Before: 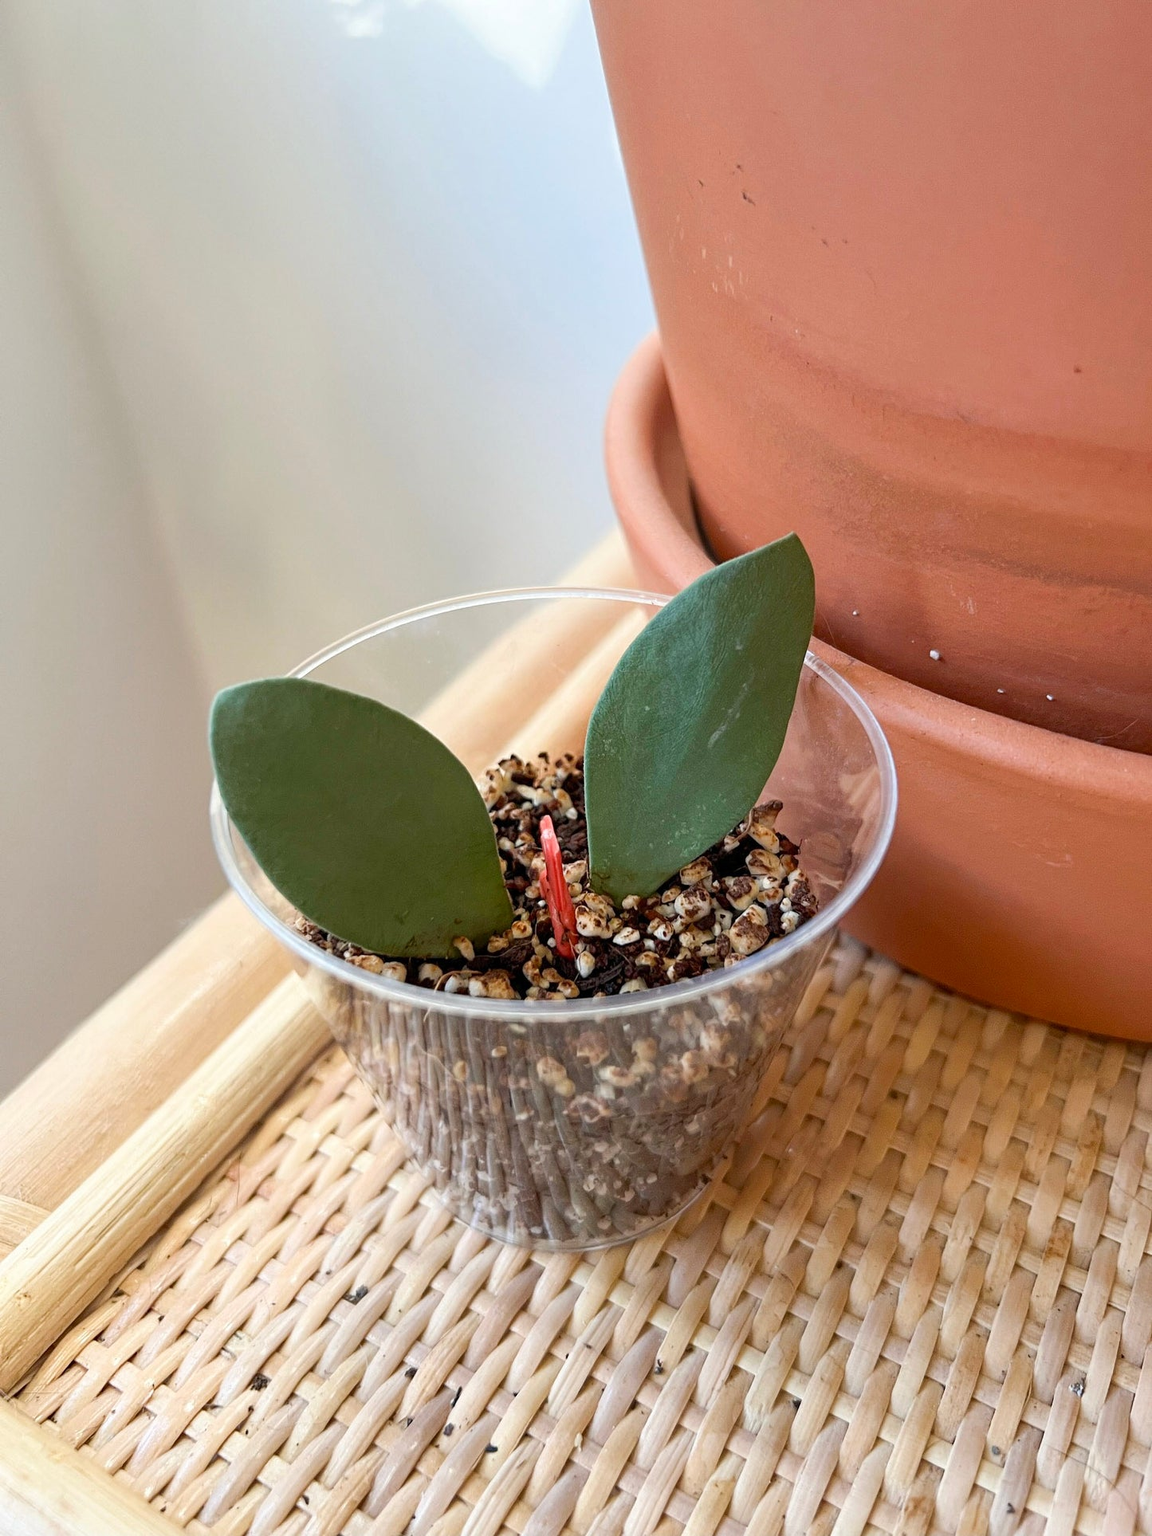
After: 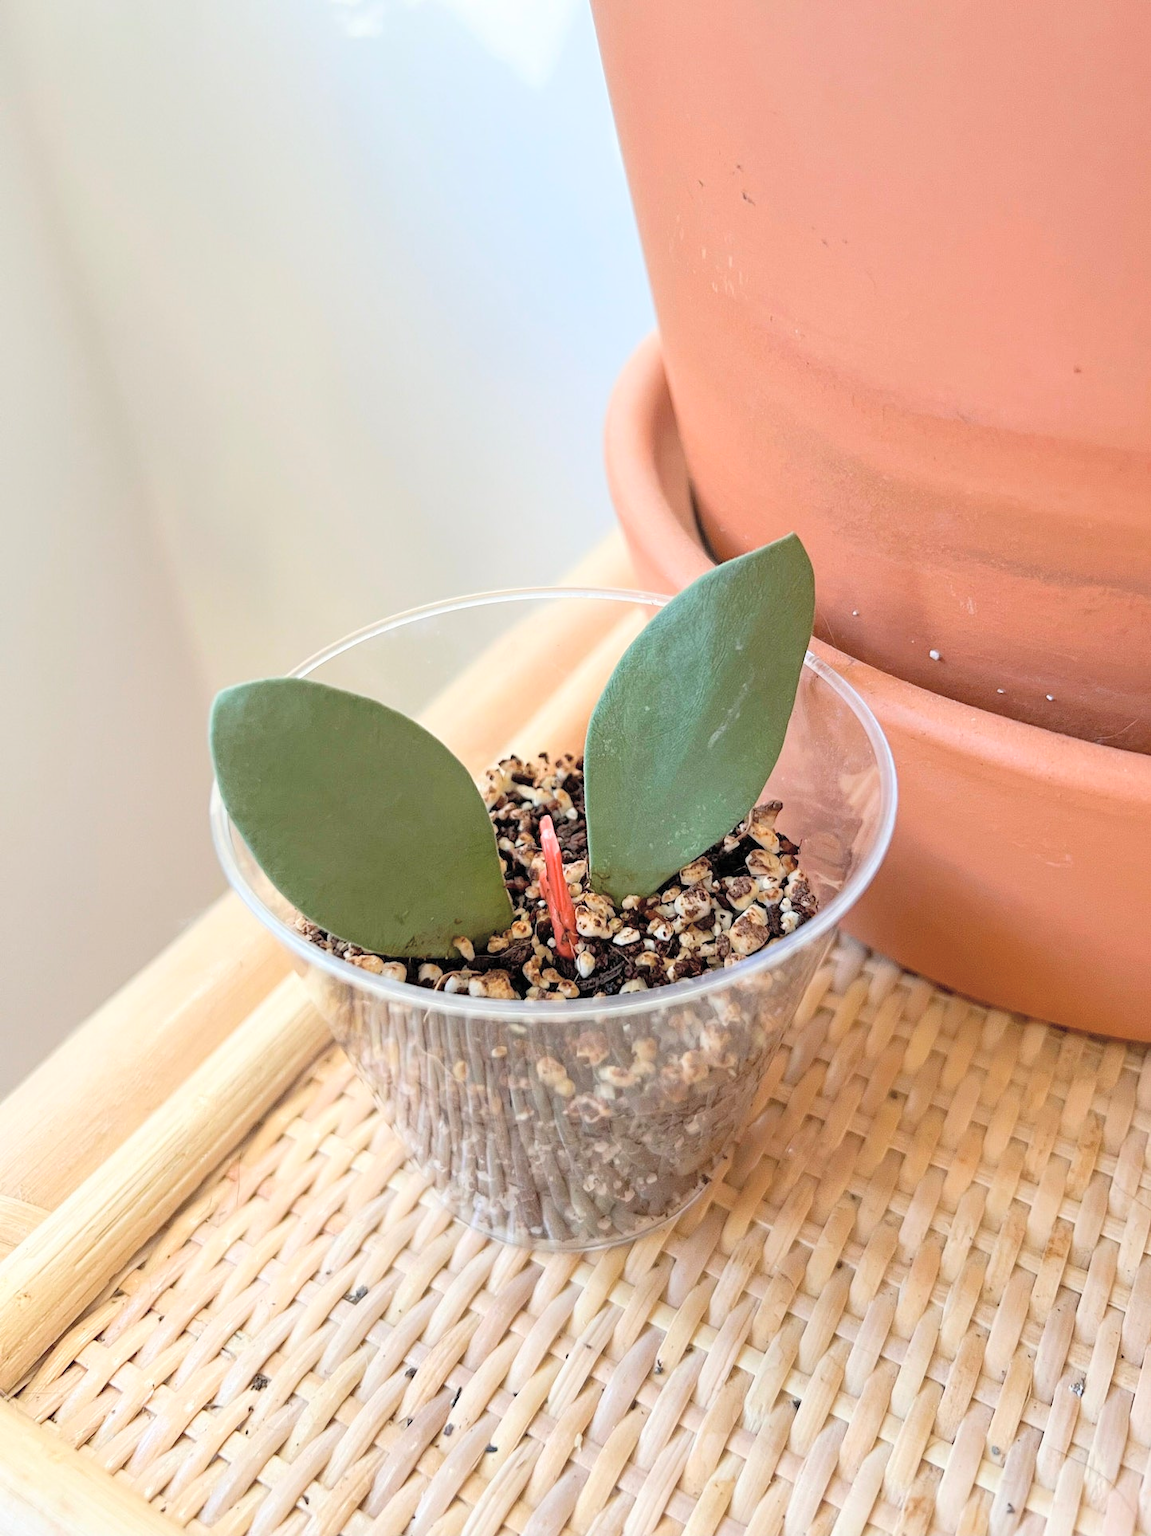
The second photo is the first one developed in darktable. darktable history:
exposure: compensate highlight preservation false
global tonemap: drago (0.7, 100)
